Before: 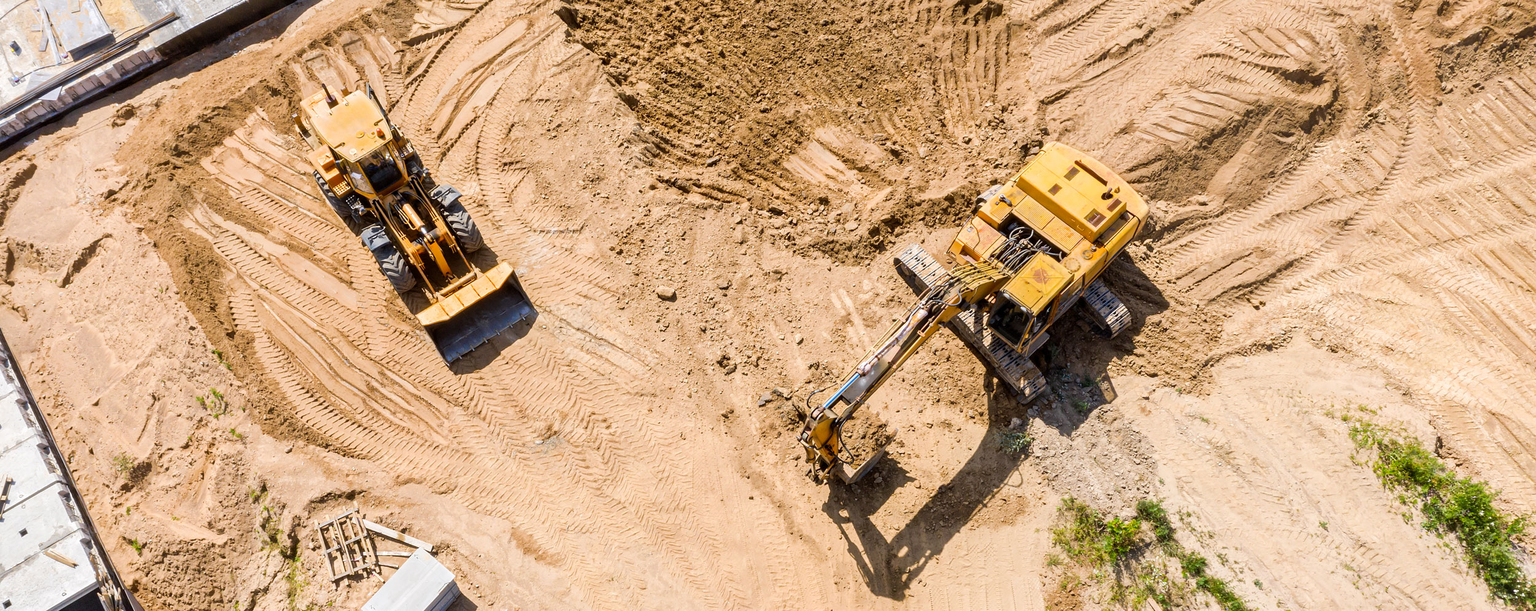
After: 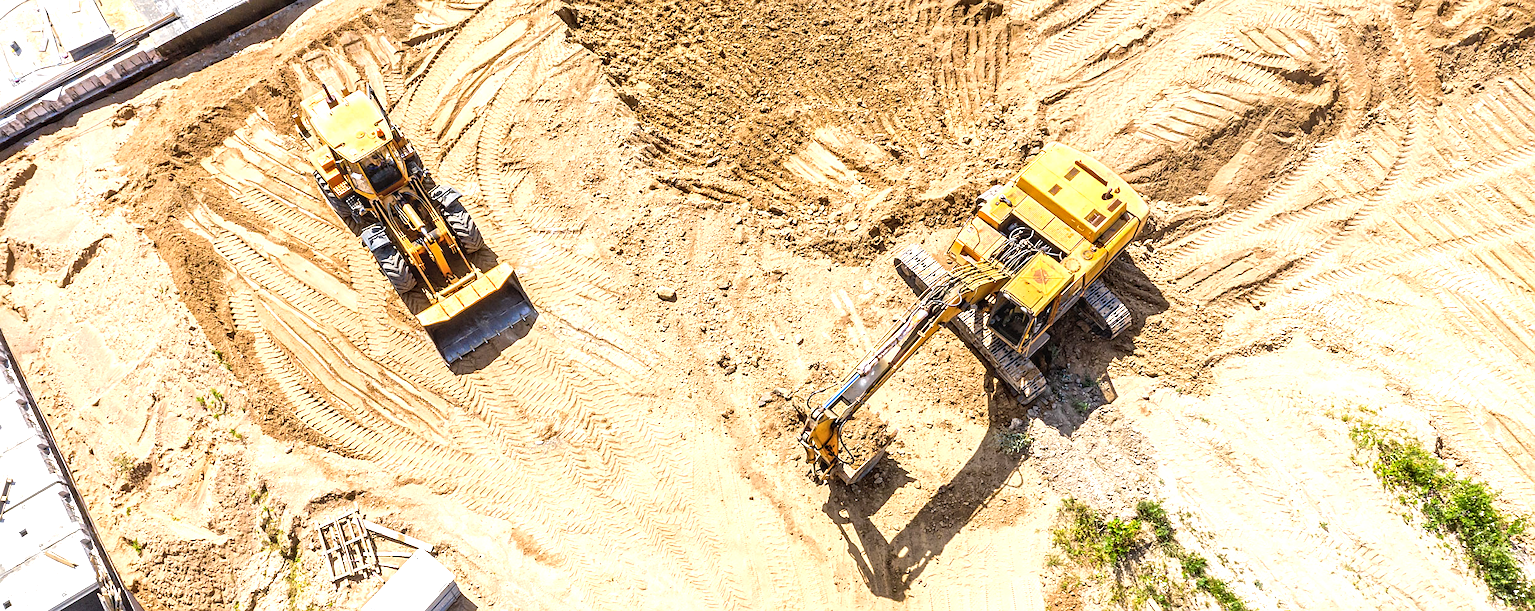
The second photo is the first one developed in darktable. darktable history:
exposure: exposure 0.766 EV, compensate highlight preservation false
local contrast: on, module defaults
sharpen: on, module defaults
